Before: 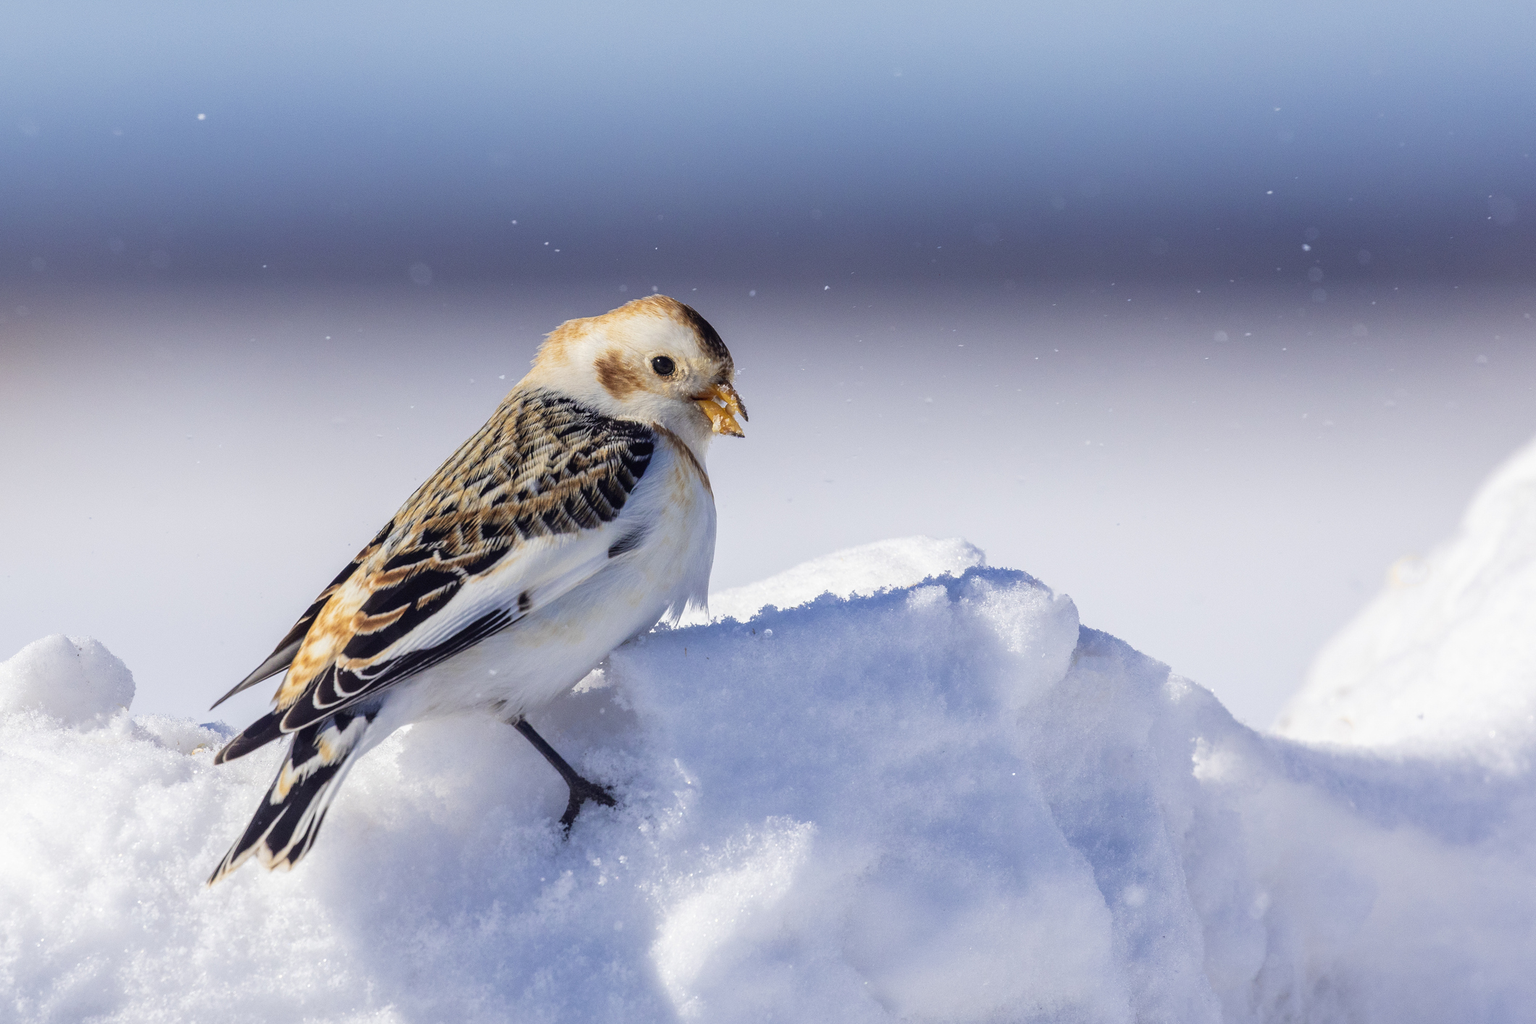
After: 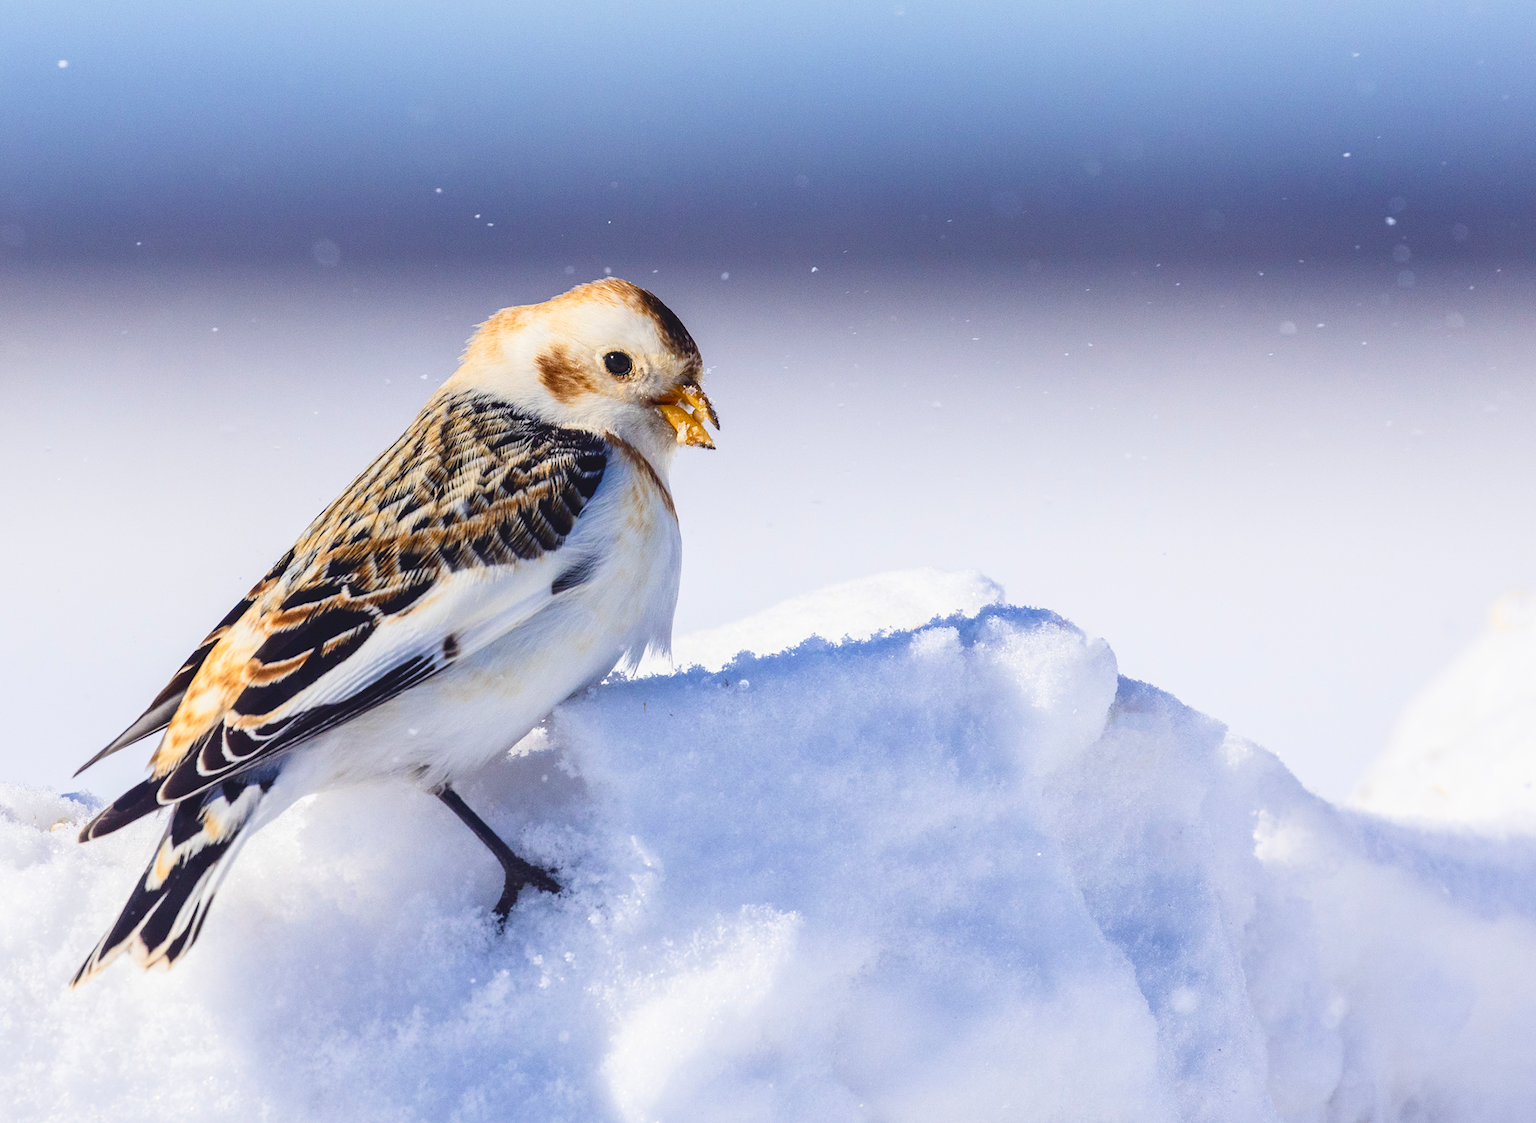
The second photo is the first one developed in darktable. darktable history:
contrast brightness saturation: contrast 0.244, brightness 0.087
color balance rgb: global offset › luminance 0.766%, perceptual saturation grading › global saturation 20%, perceptual saturation grading › highlights -25.435%, perceptual saturation grading › shadows 49.404%, perceptual brilliance grading › global brilliance 1.564%, perceptual brilliance grading › highlights -3.654%
crop: left 9.762%, top 6.285%, right 7.023%, bottom 2.418%
